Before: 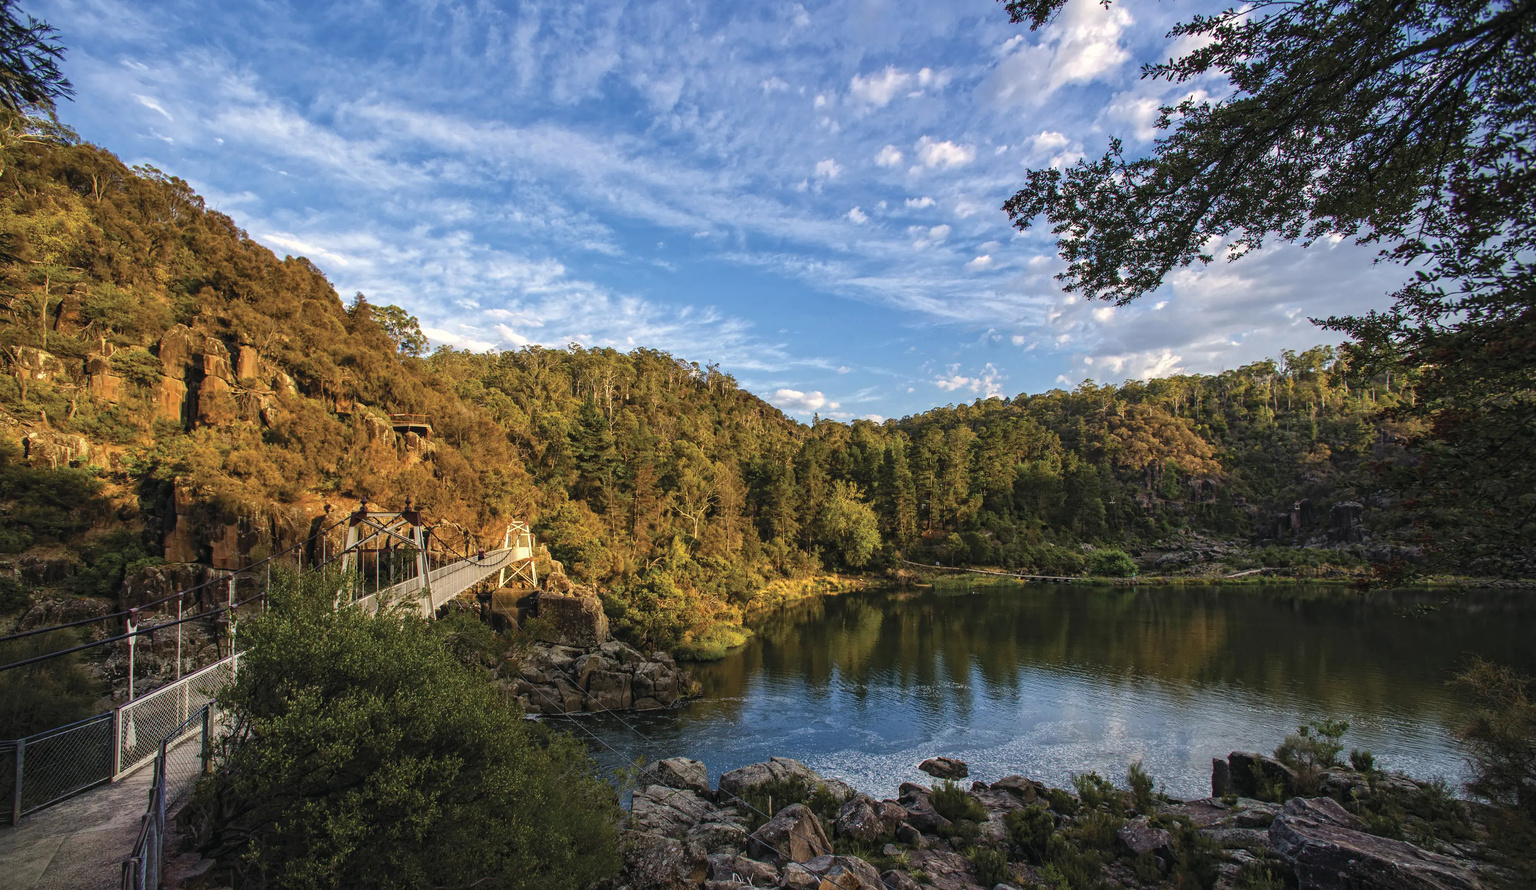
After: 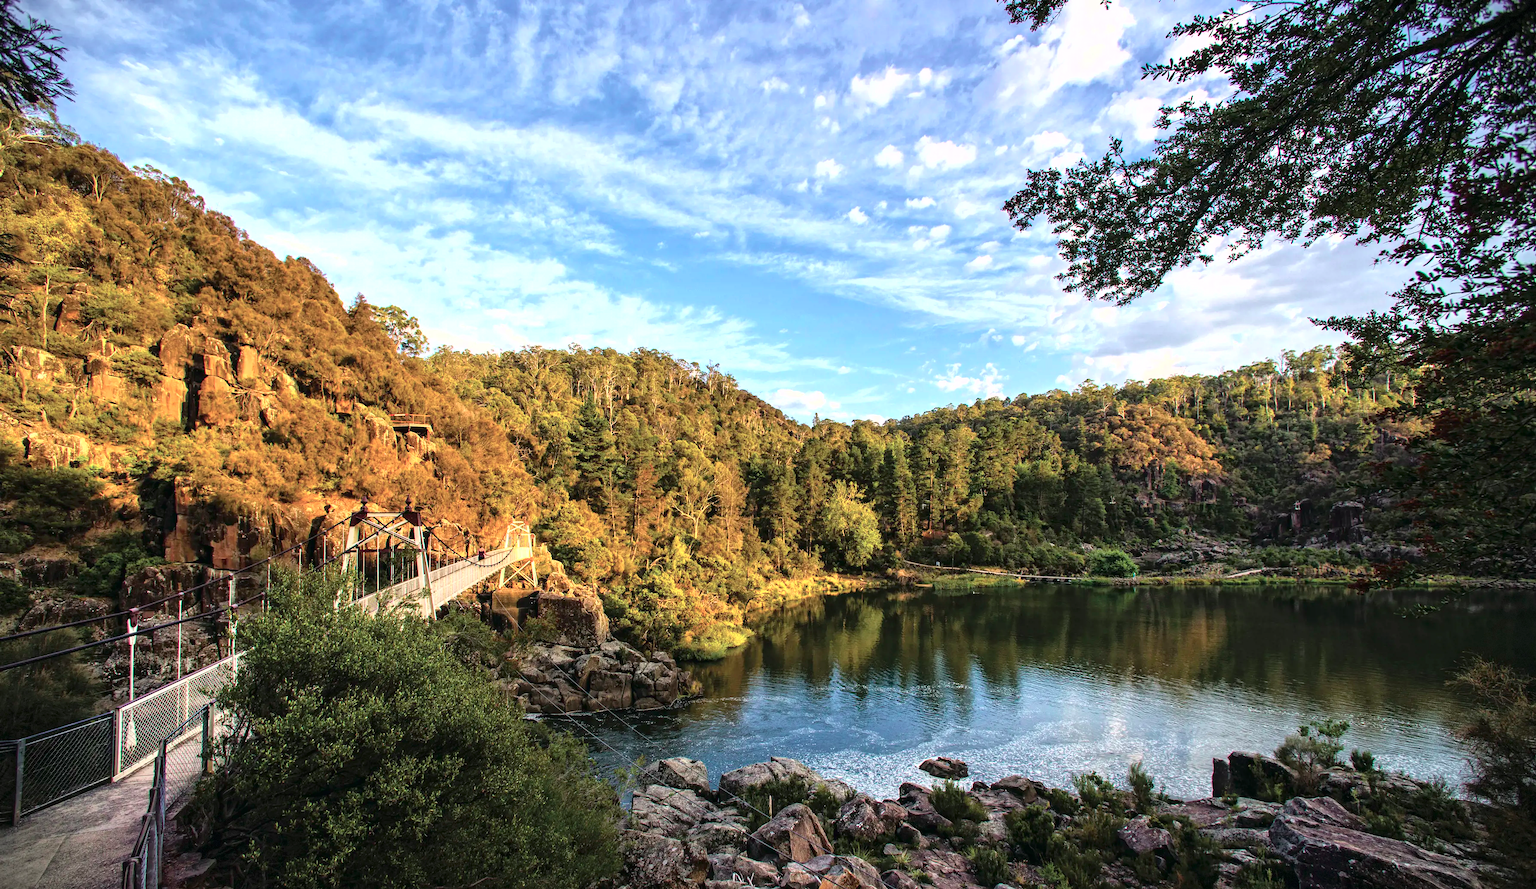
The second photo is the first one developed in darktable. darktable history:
exposure: exposure 0.95 EV, compensate highlight preservation false
color balance rgb: perceptual saturation grading › global saturation 30%, global vibrance 30%
fill light: exposure -2 EV, width 8.6
vignetting: fall-off start 100%, brightness -0.406, saturation -0.3, width/height ratio 1.324, dithering 8-bit output, unbound false
color contrast: blue-yellow contrast 0.62
